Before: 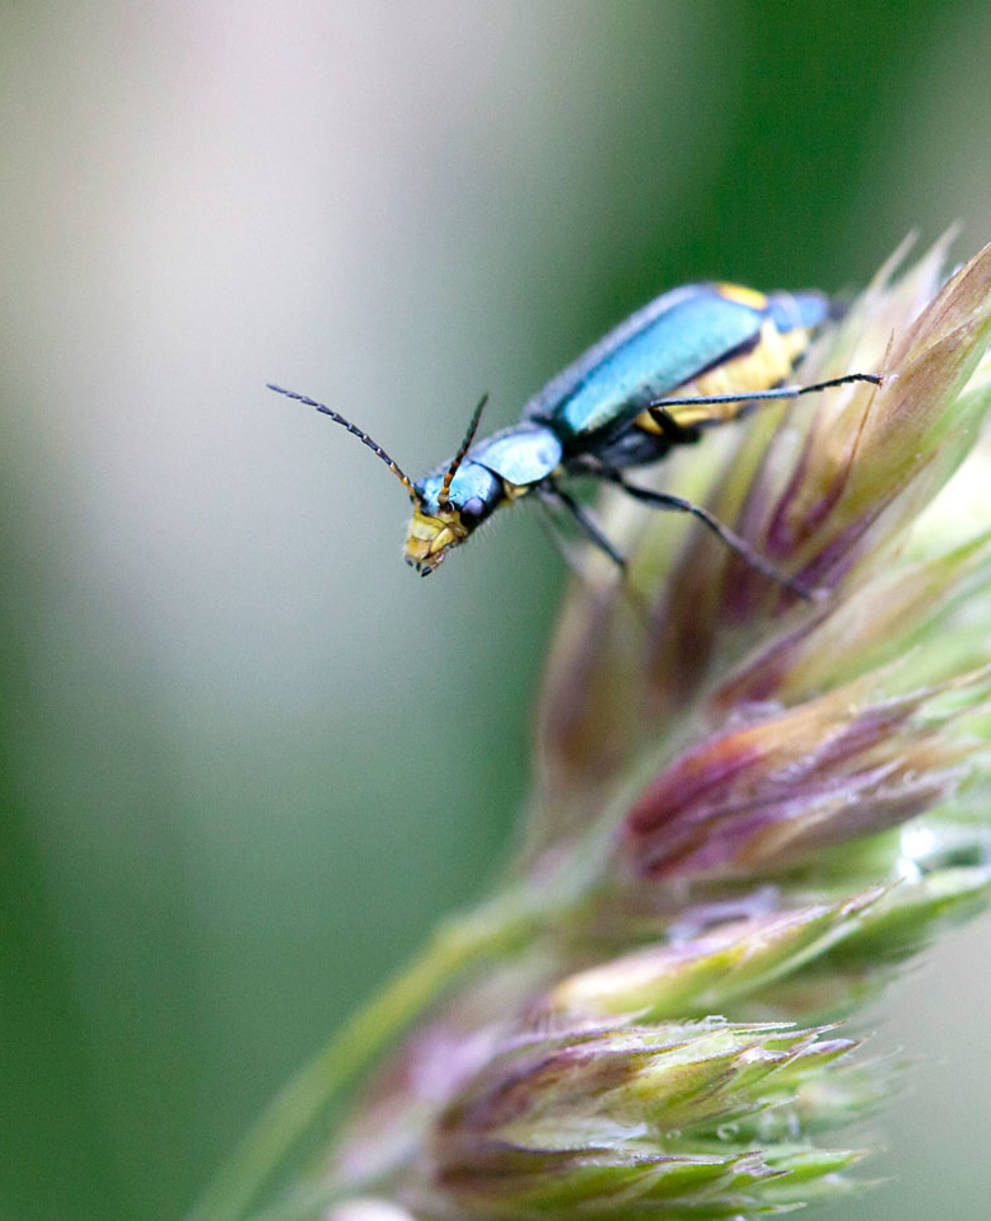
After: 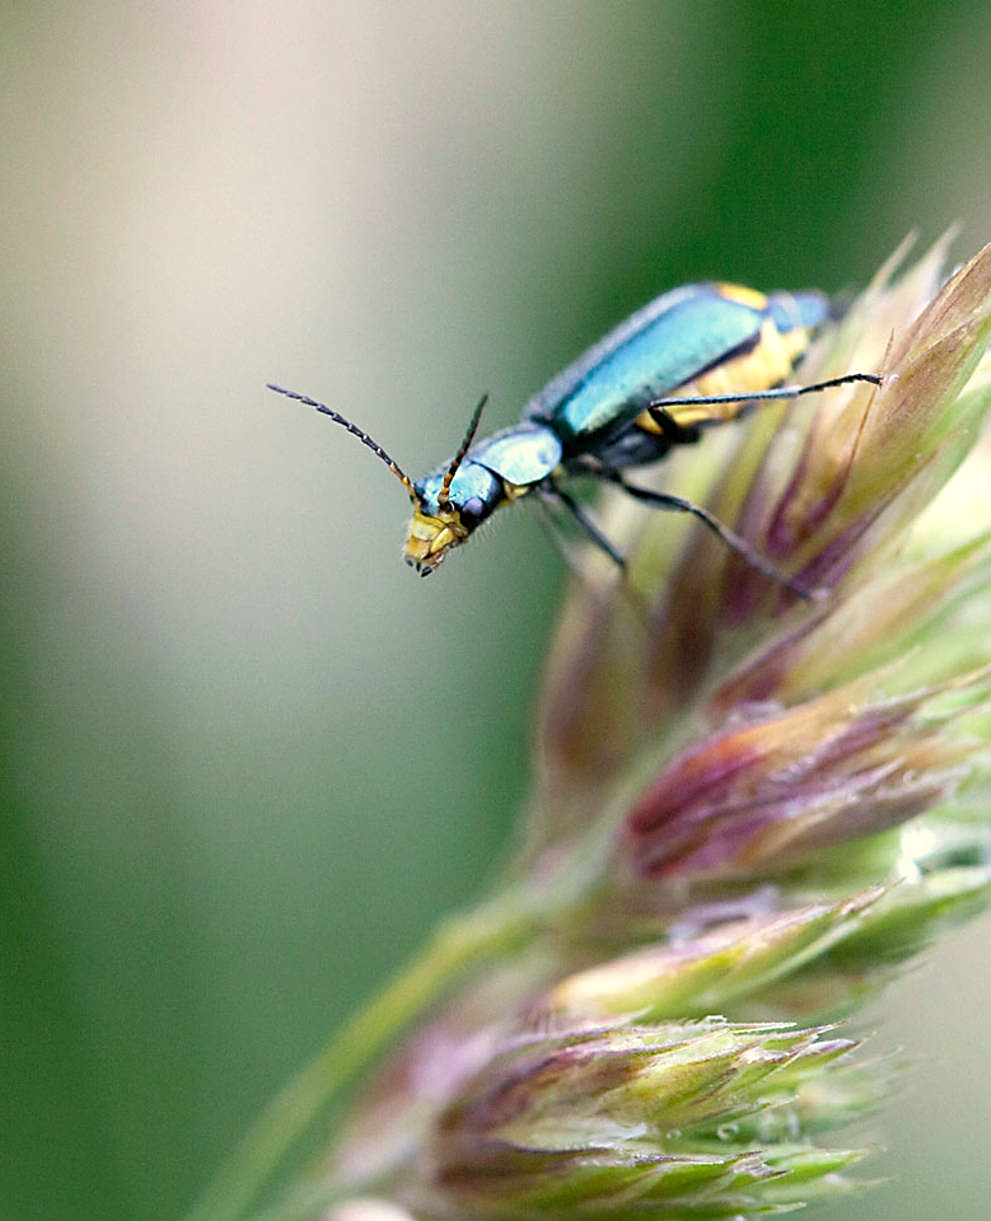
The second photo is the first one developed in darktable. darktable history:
sharpen: on, module defaults
white balance: red 1.029, blue 0.92
